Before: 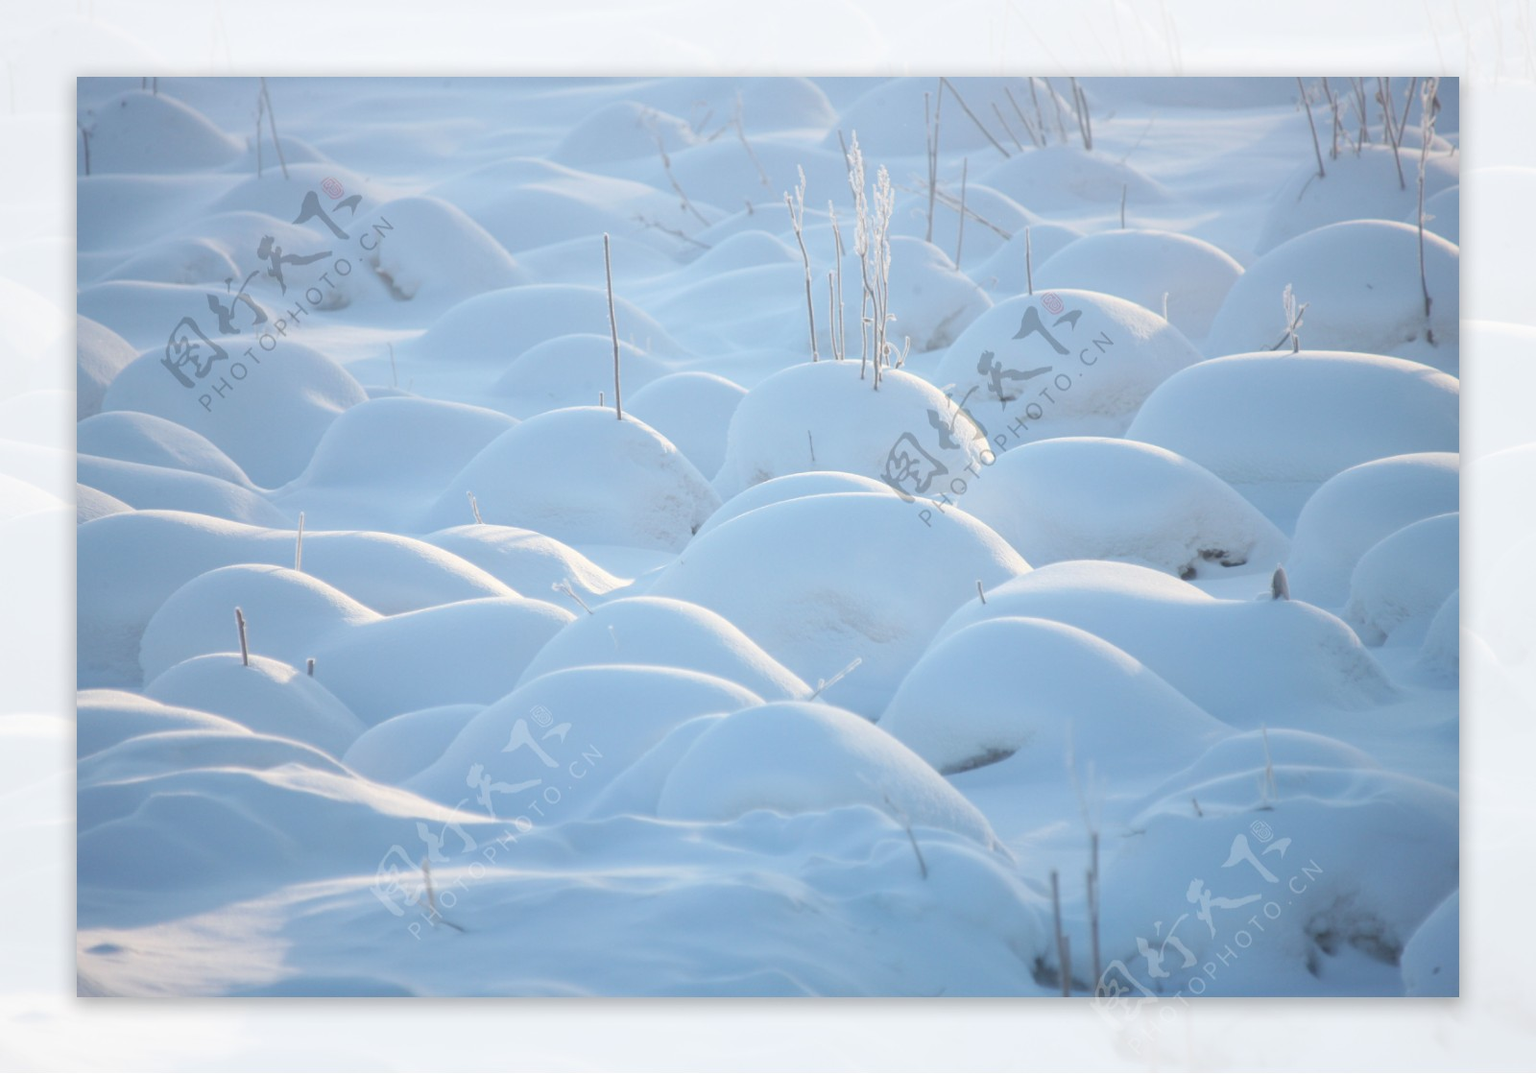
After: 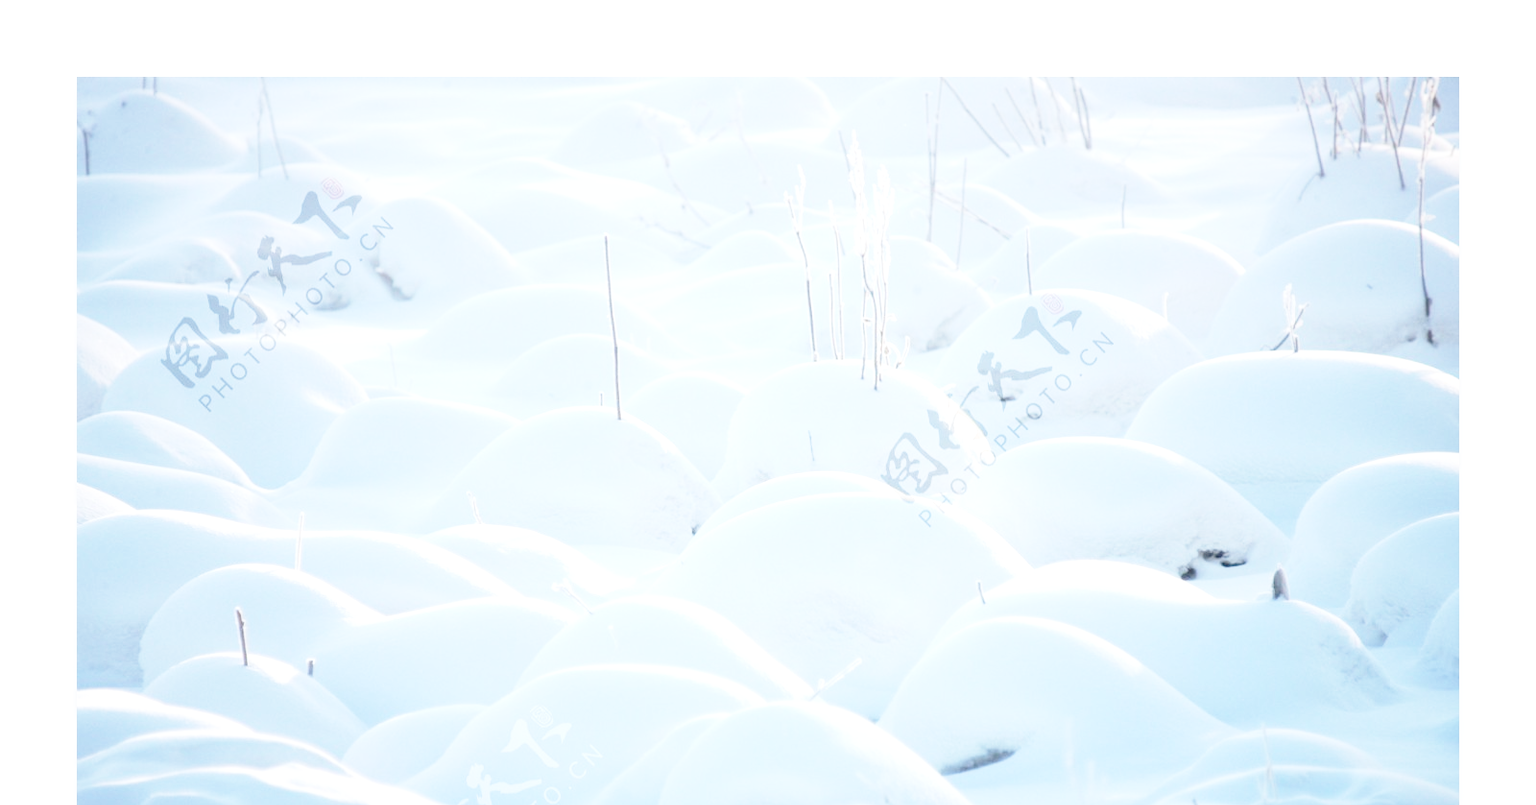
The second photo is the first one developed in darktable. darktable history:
crop: bottom 24.988%
exposure: black level correction 0.011, compensate highlight preservation false
tone equalizer: -8 EV -0.75 EV, -7 EV -0.7 EV, -6 EV -0.6 EV, -5 EV -0.4 EV, -3 EV 0.4 EV, -2 EV 0.6 EV, -1 EV 0.7 EV, +0 EV 0.75 EV, edges refinement/feathering 500, mask exposure compensation -1.57 EV, preserve details no
base curve: curves: ch0 [(0, 0) (0.032, 0.037) (0.105, 0.228) (0.435, 0.76) (0.856, 0.983) (1, 1)], preserve colors none
